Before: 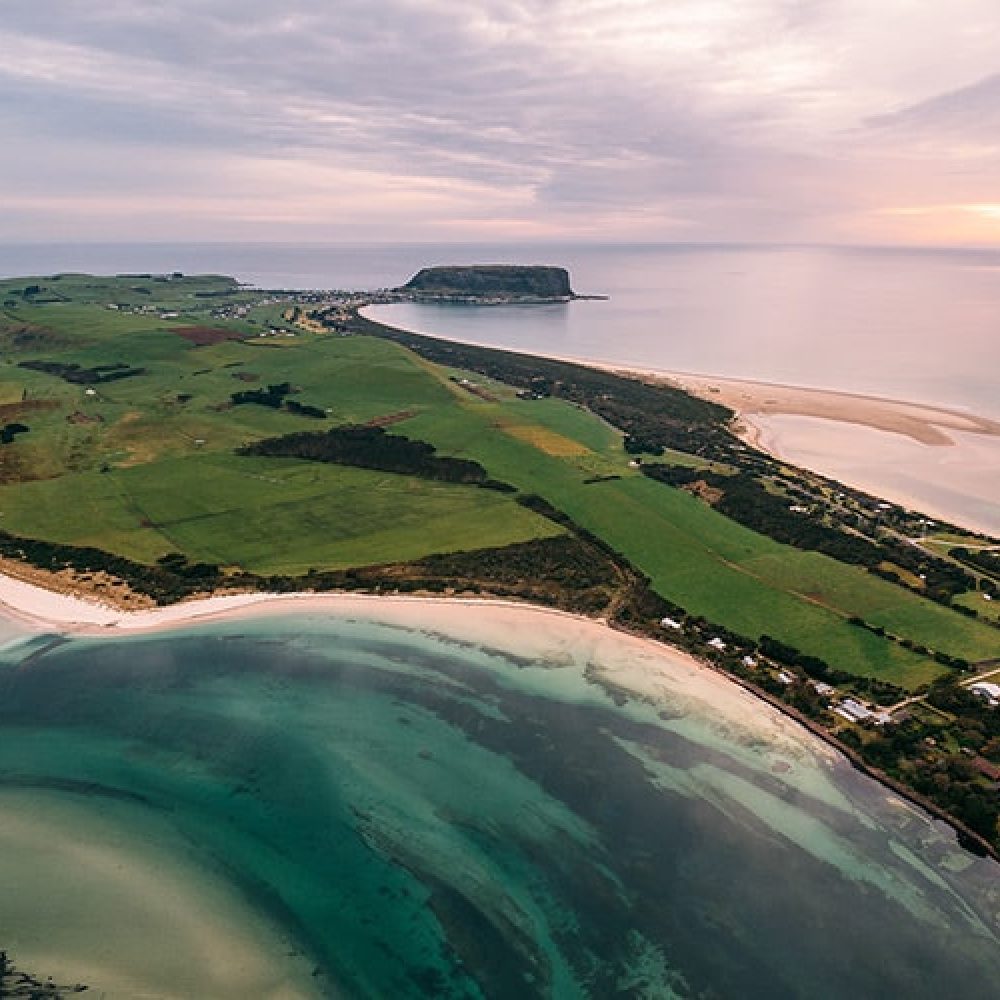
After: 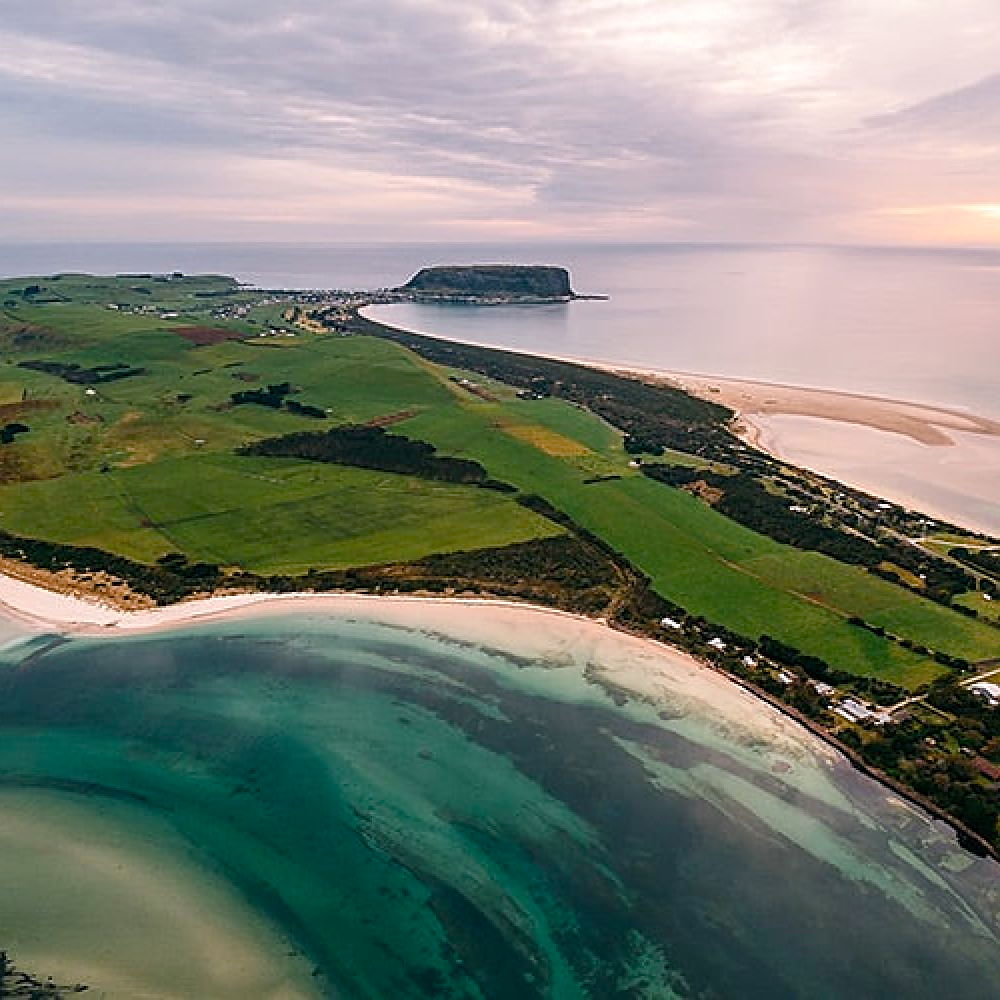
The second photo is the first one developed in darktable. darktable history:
sharpen: amount 0.494
color balance rgb: perceptual saturation grading › global saturation 20%, perceptual saturation grading › highlights -24.758%, perceptual saturation grading › shadows 24.948%, perceptual brilliance grading › global brilliance 2.037%, perceptual brilliance grading › highlights -3.683%, contrast 4.995%
